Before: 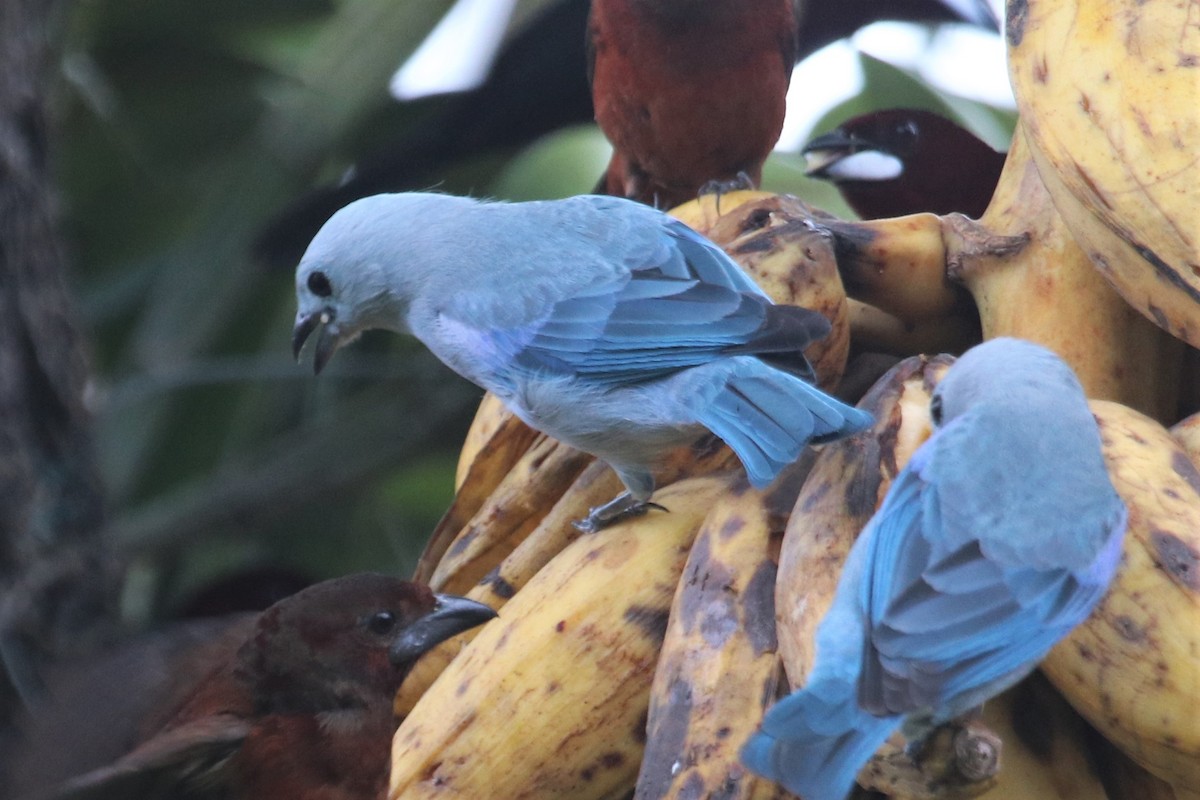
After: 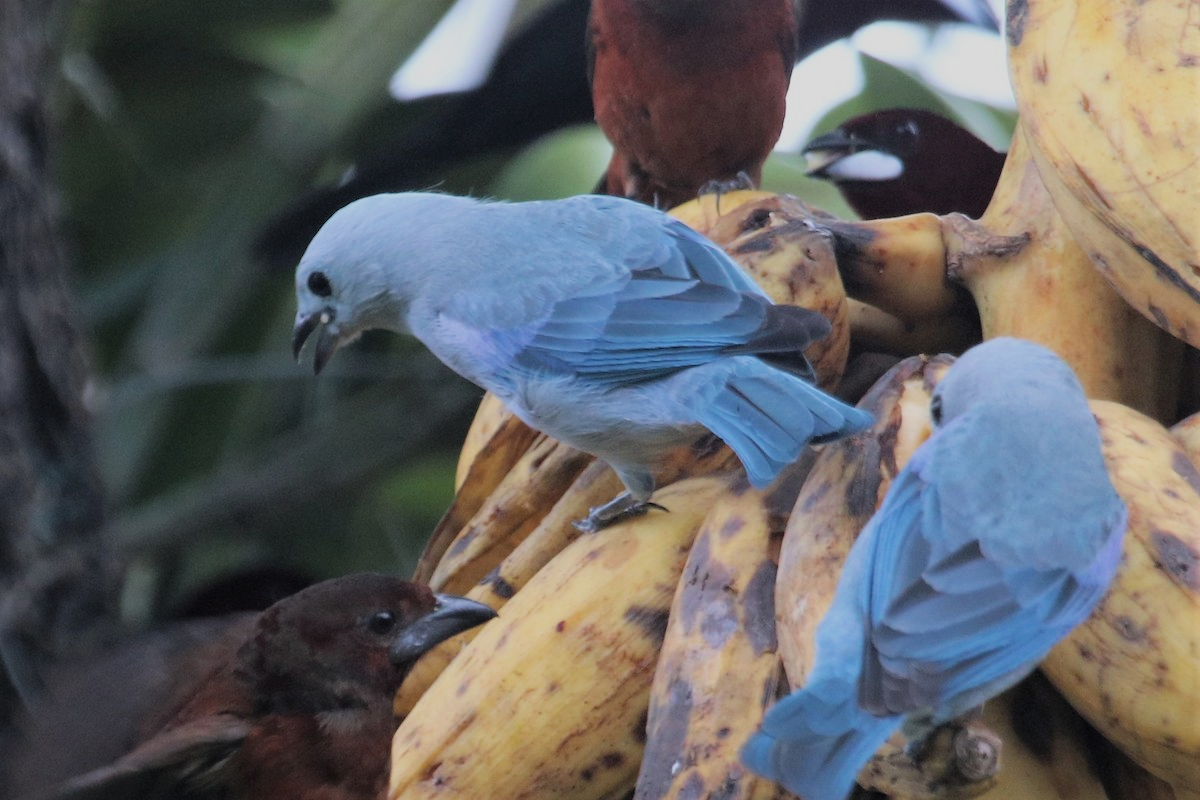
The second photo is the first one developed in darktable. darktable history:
color balance rgb: perceptual saturation grading › global saturation -0.019%, global vibrance 14.225%
filmic rgb: middle gray luminance 18.22%, black relative exposure -8.93 EV, white relative exposure 3.72 EV, target black luminance 0%, hardness 4.82, latitude 68.11%, contrast 0.953, highlights saturation mix 21.22%, shadows ↔ highlights balance 21.35%, add noise in highlights 0.002, color science v3 (2019), use custom middle-gray values true, contrast in highlights soft
contrast brightness saturation: saturation -0.045
